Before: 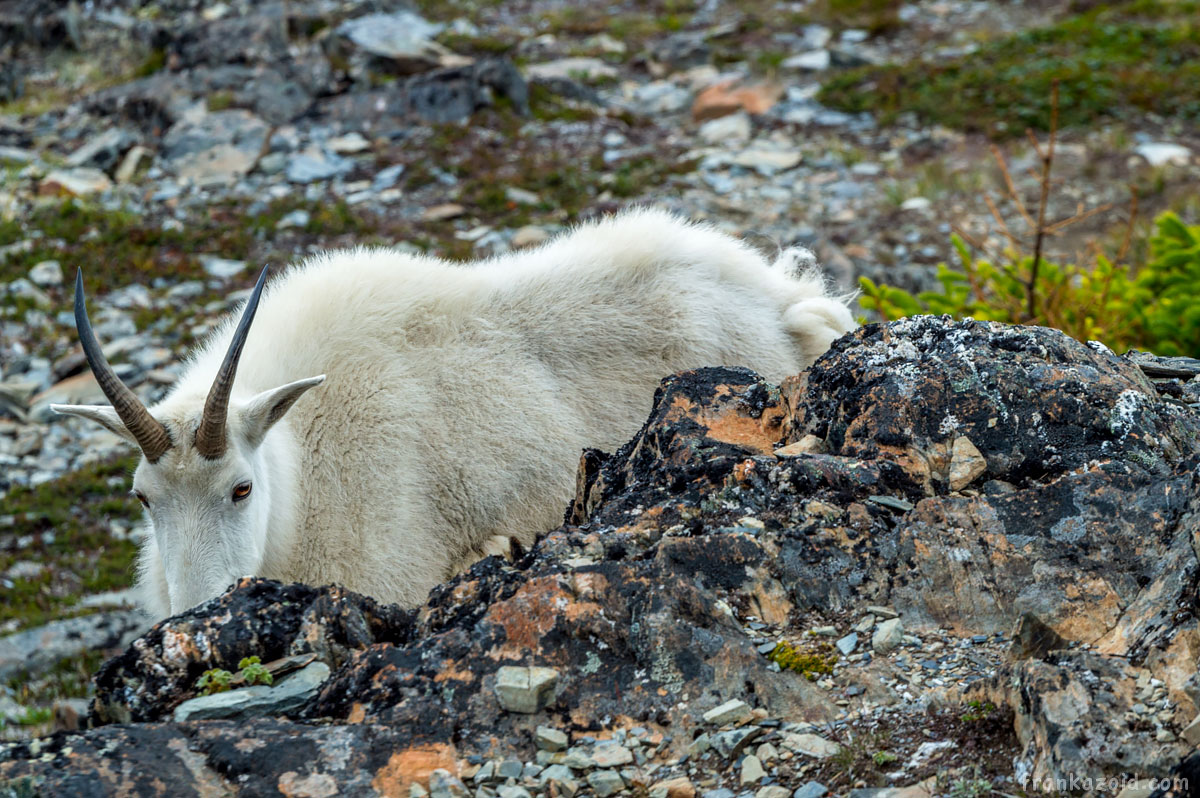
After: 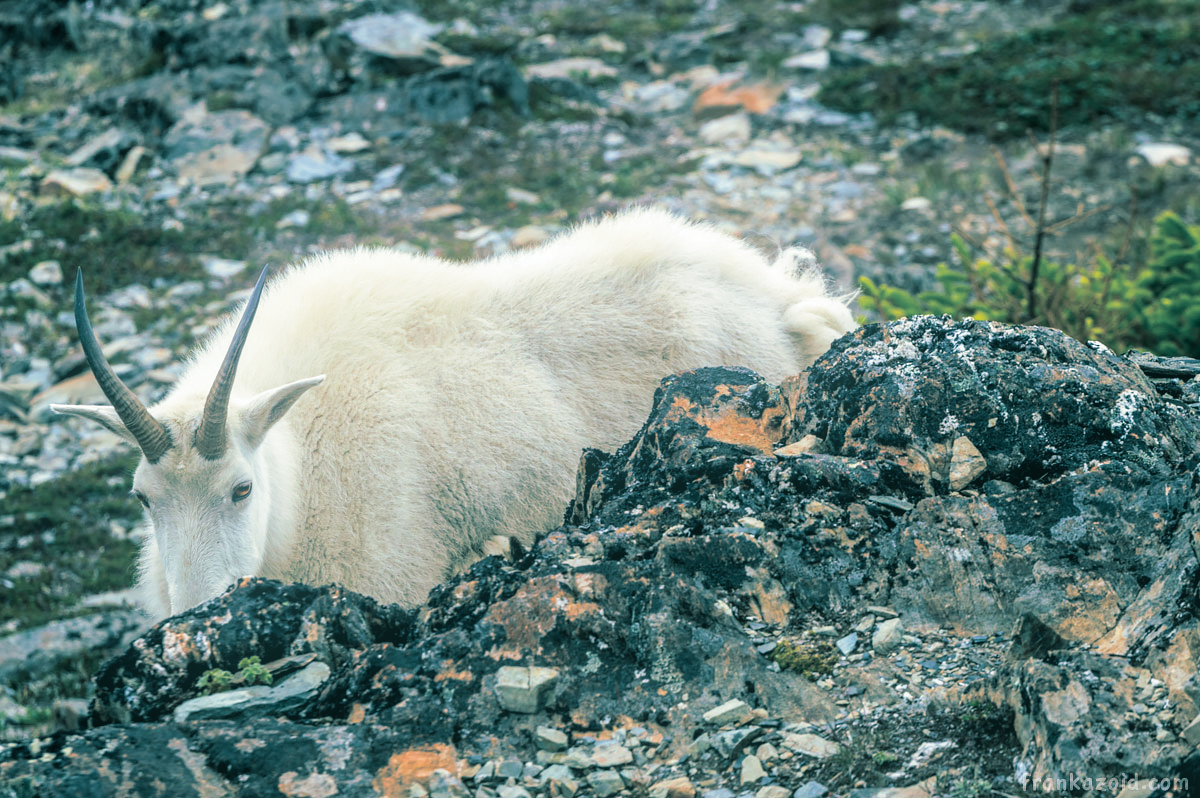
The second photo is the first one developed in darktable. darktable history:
split-toning: shadows › hue 186.43°, highlights › hue 49.29°, compress 30.29%
contrast brightness saturation: contrast 0.1, brightness 0.02, saturation 0.02
bloom: threshold 82.5%, strength 16.25%
